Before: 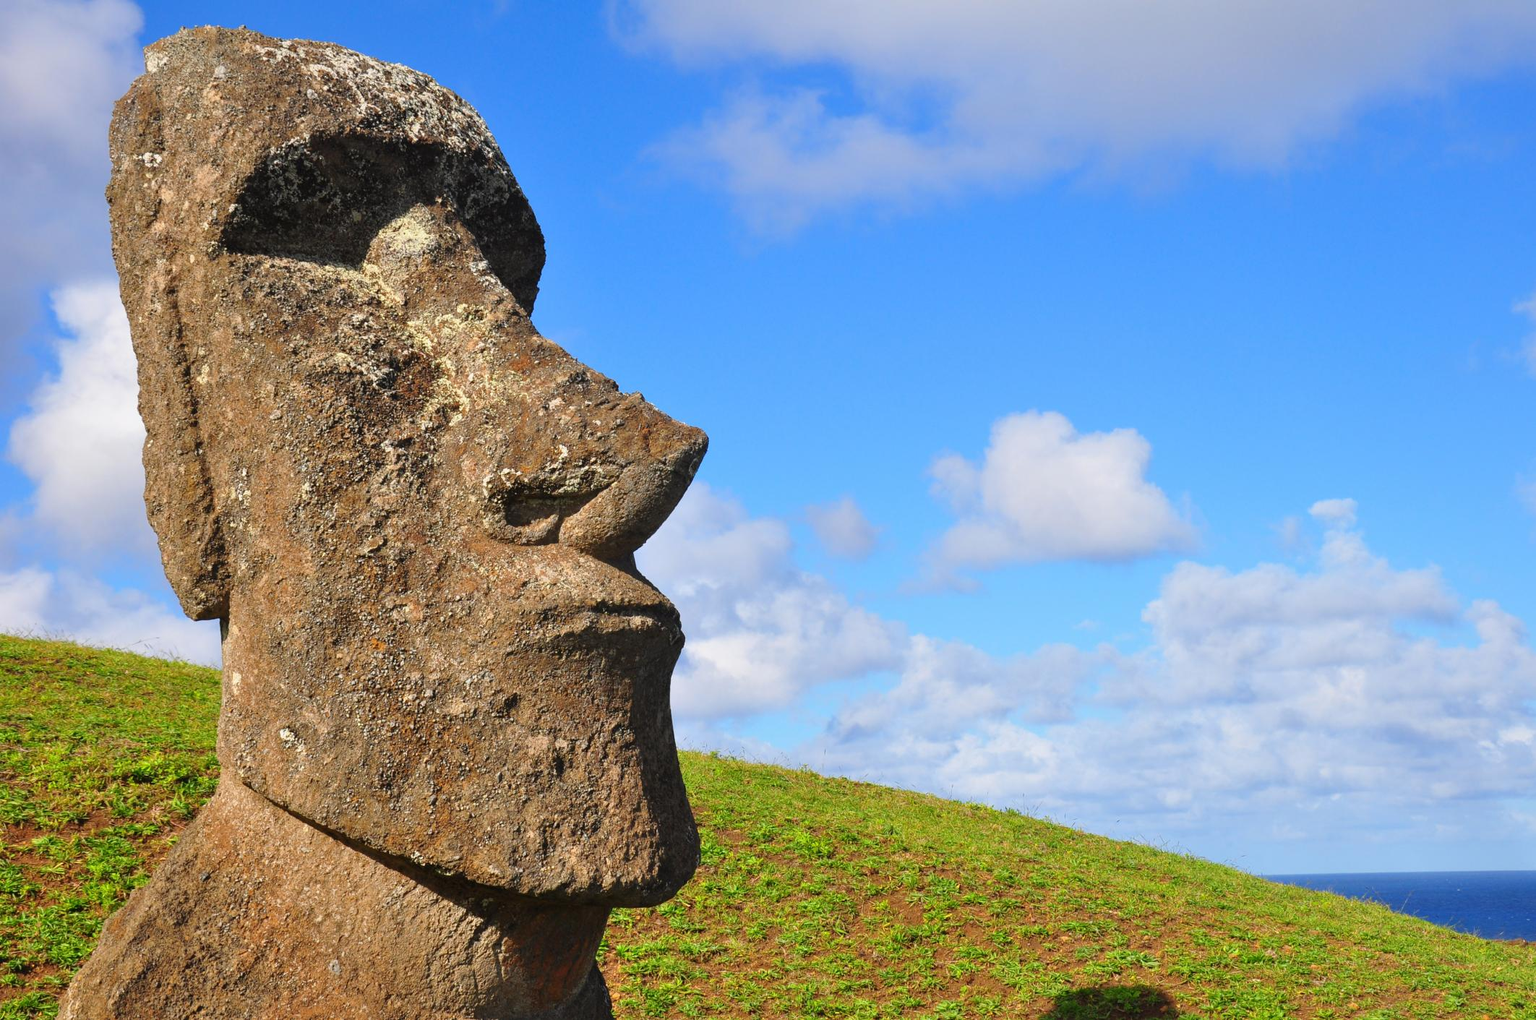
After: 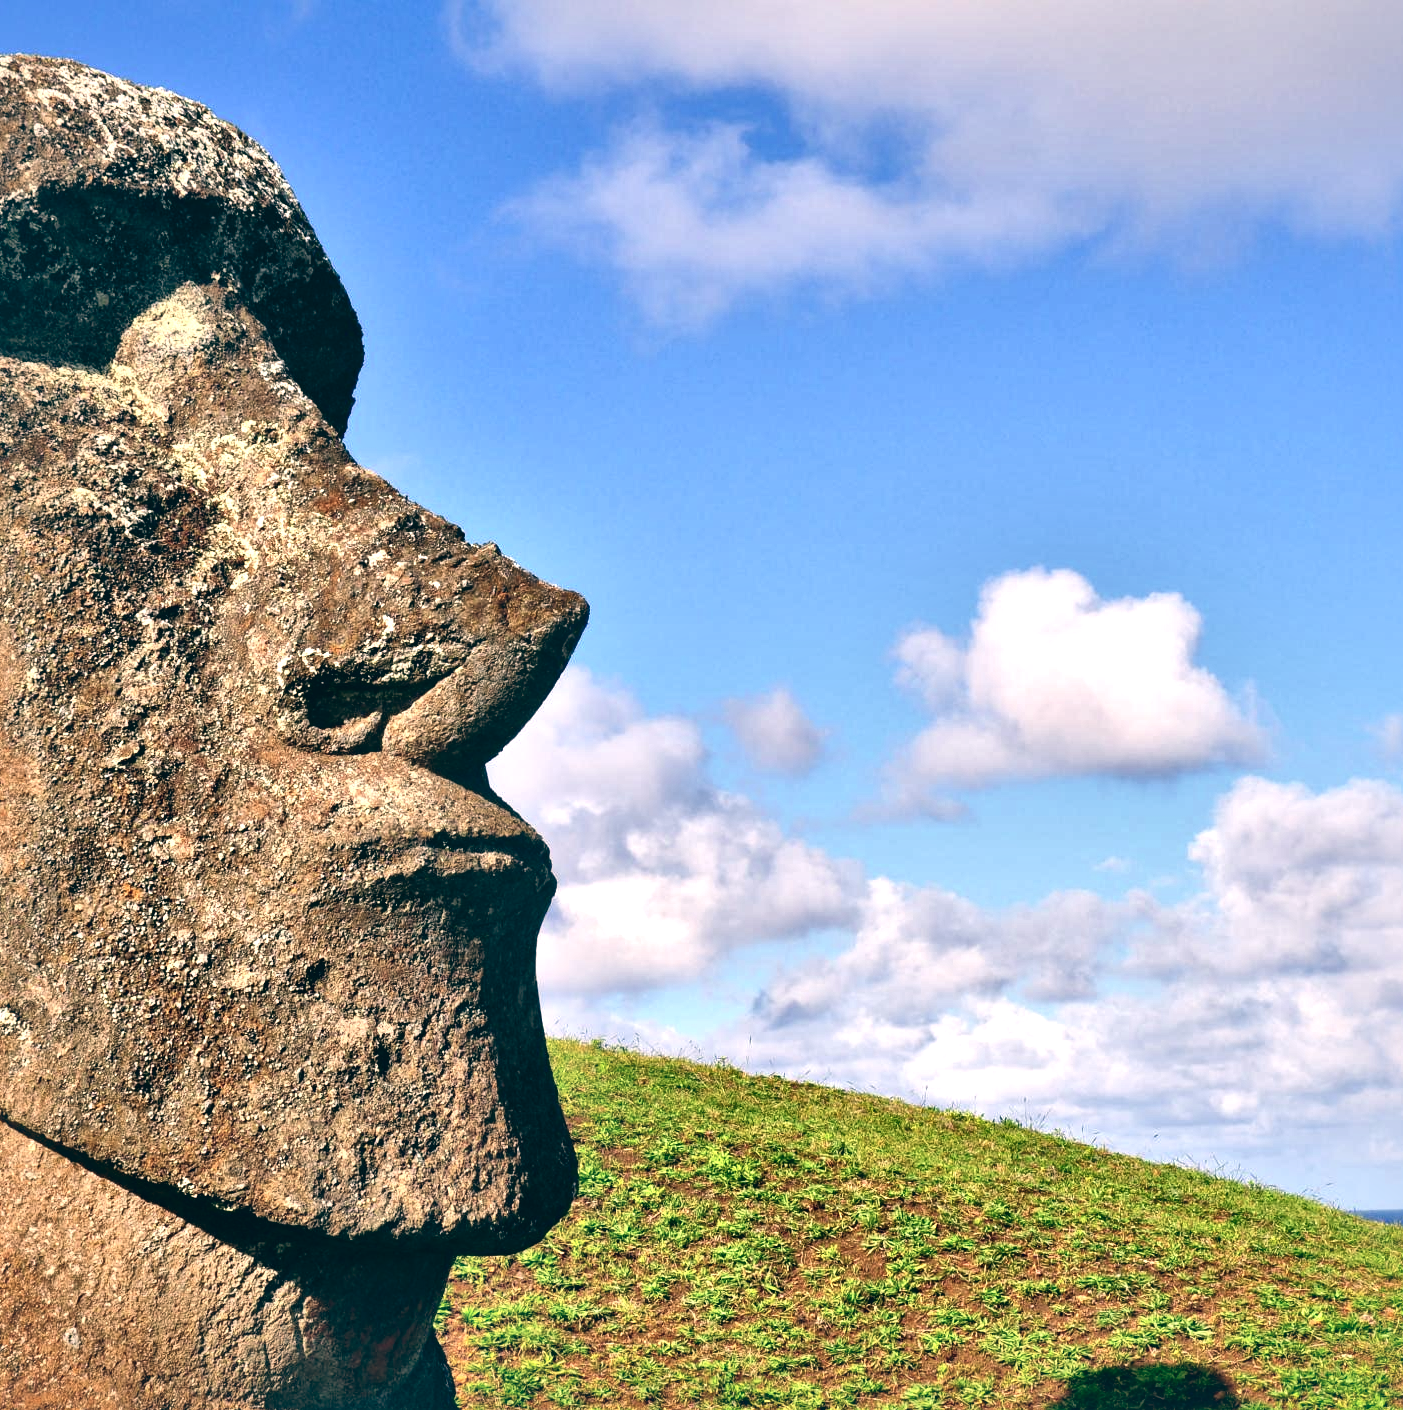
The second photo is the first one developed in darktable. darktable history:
color balance: lift [1.006, 0.985, 1.002, 1.015], gamma [1, 0.953, 1.008, 1.047], gain [1.076, 1.13, 1.004, 0.87]
local contrast: mode bilateral grid, contrast 44, coarseness 69, detail 214%, midtone range 0.2
crop and rotate: left 18.442%, right 15.508%
exposure: exposure 0.178 EV, compensate exposure bias true, compensate highlight preservation false
